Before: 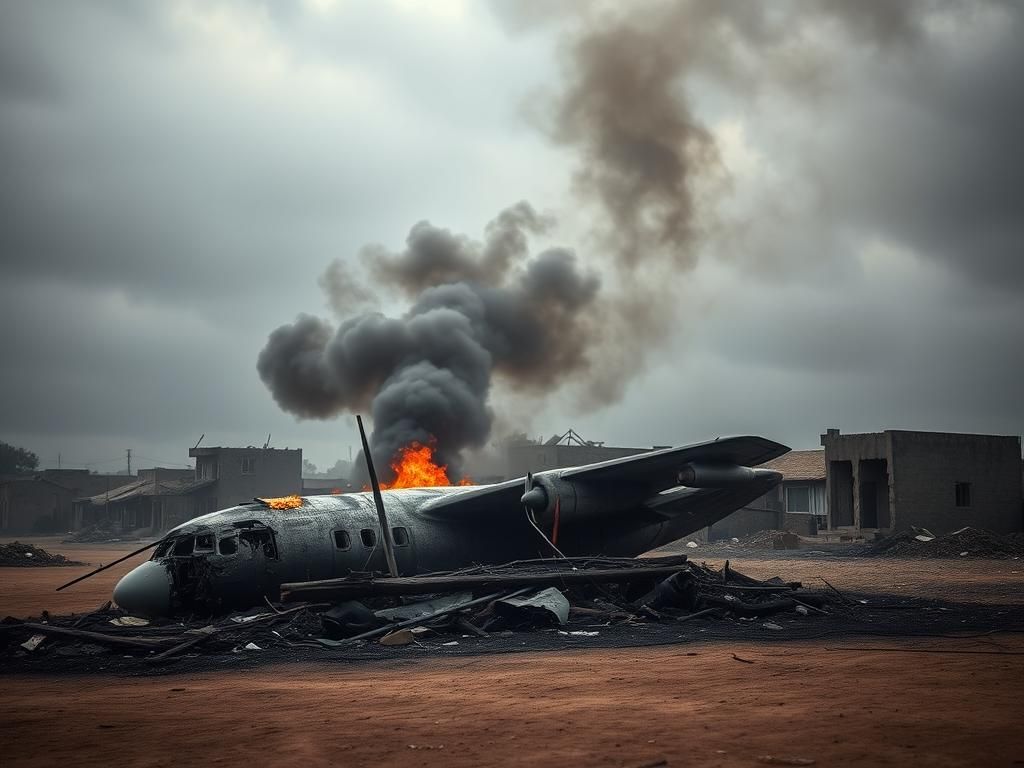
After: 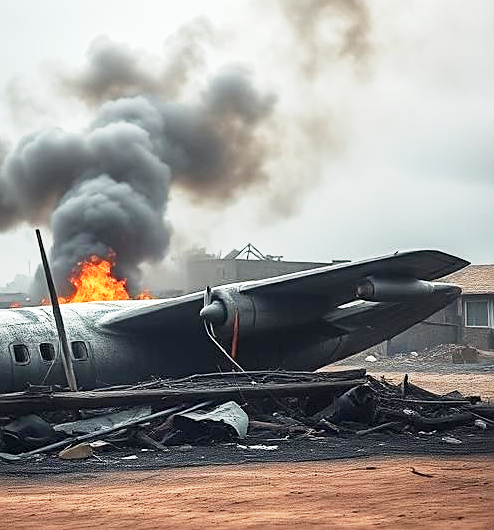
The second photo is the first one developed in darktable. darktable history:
sharpen: on, module defaults
contrast brightness saturation: saturation -0.067
exposure: black level correction 0, exposure 0.948 EV, compensate highlight preservation false
crop: left 31.349%, top 24.343%, right 20.337%, bottom 6.573%
base curve: curves: ch0 [(0, 0) (0.088, 0.125) (0.176, 0.251) (0.354, 0.501) (0.613, 0.749) (1, 0.877)], preserve colors none
